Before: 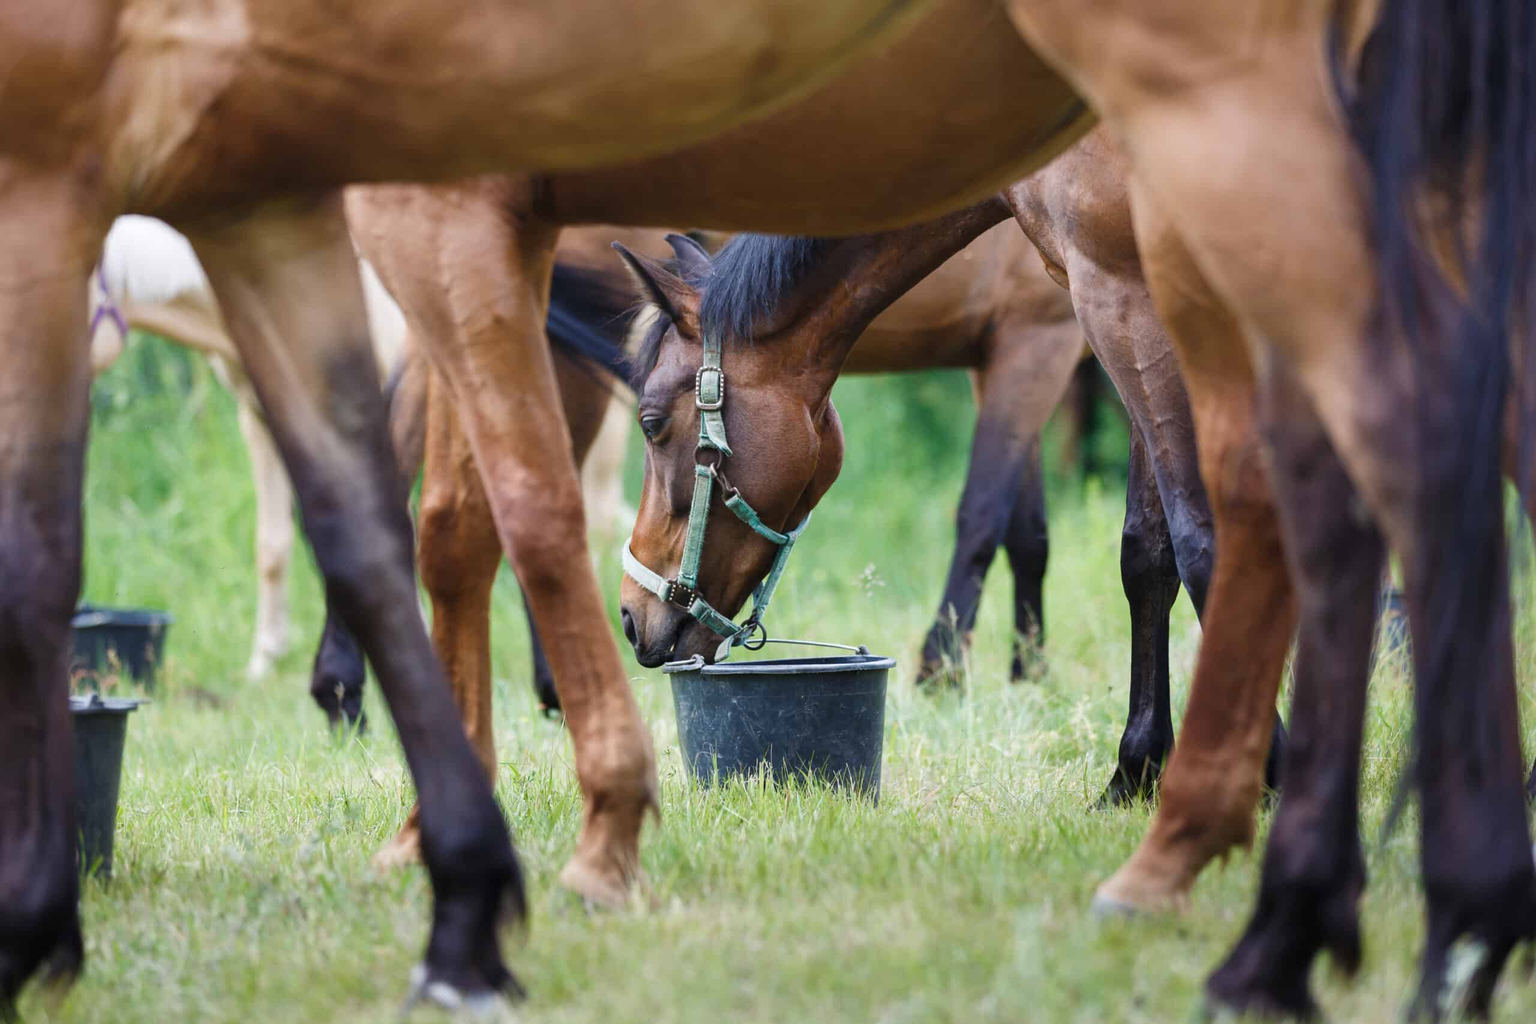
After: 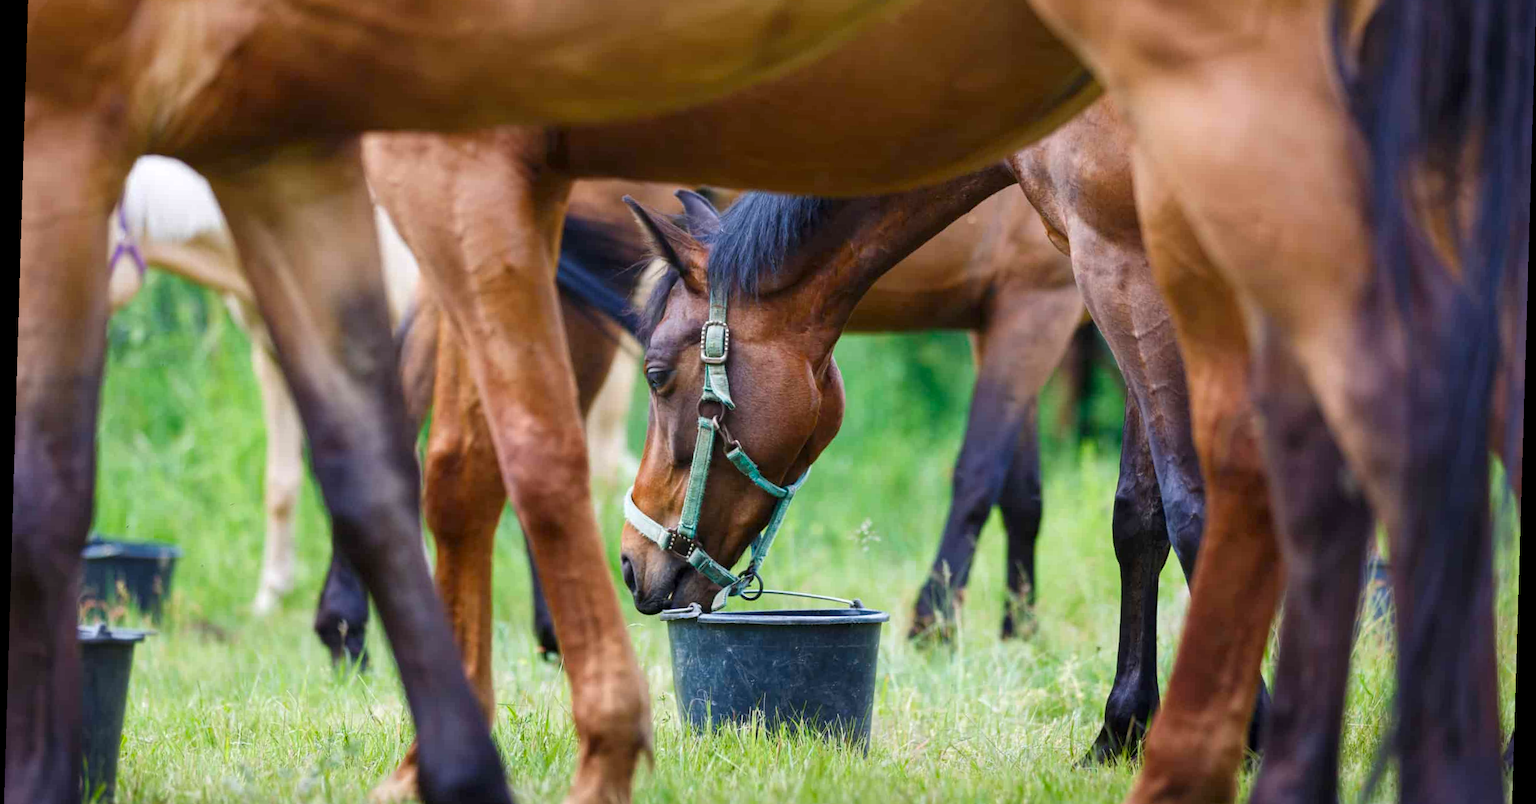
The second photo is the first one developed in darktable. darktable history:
color correction: saturation 1.34
local contrast: highlights 100%, shadows 100%, detail 120%, midtone range 0.2
crop: top 5.667%, bottom 17.637%
rotate and perspective: rotation 1.72°, automatic cropping off
